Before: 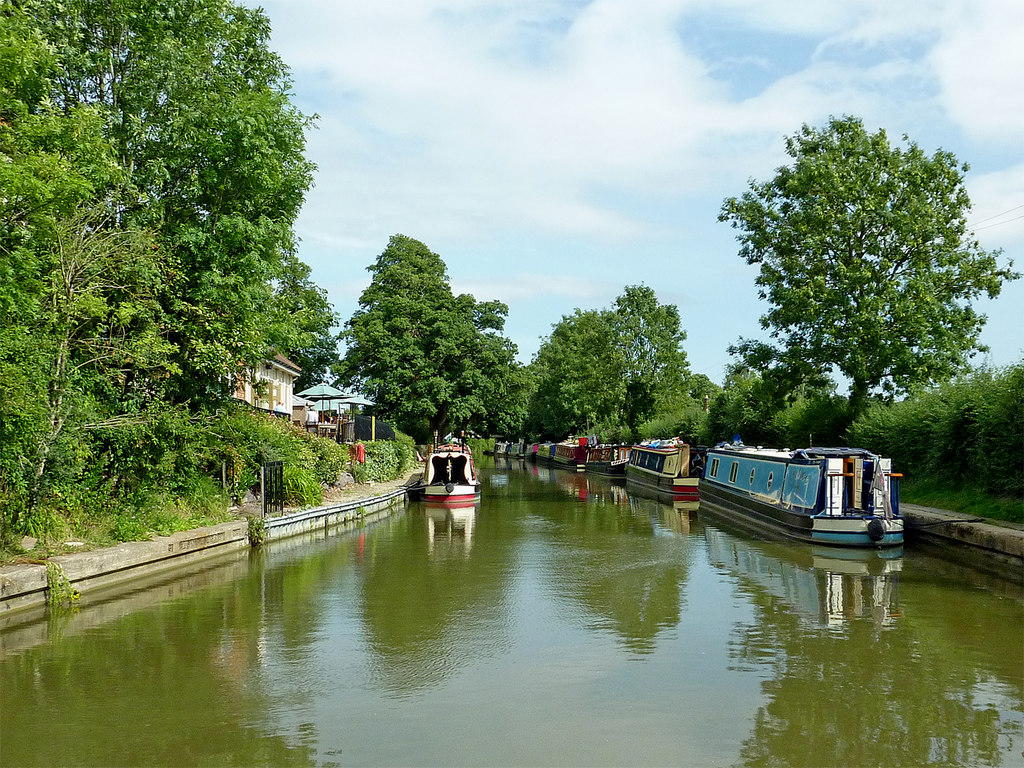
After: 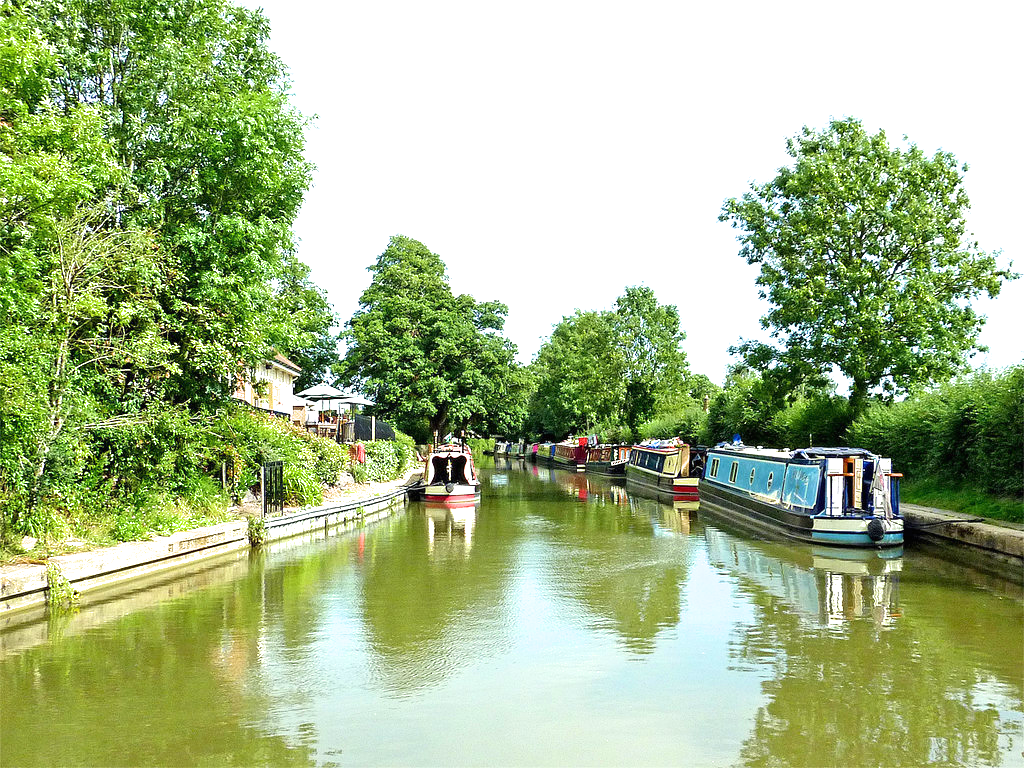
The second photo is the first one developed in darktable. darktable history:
exposure: black level correction 0, exposure 1.389 EV, compensate highlight preservation false
filmic rgb: black relative exposure -16 EV, white relative exposure 2.92 EV, hardness 10, color science v6 (2022)
